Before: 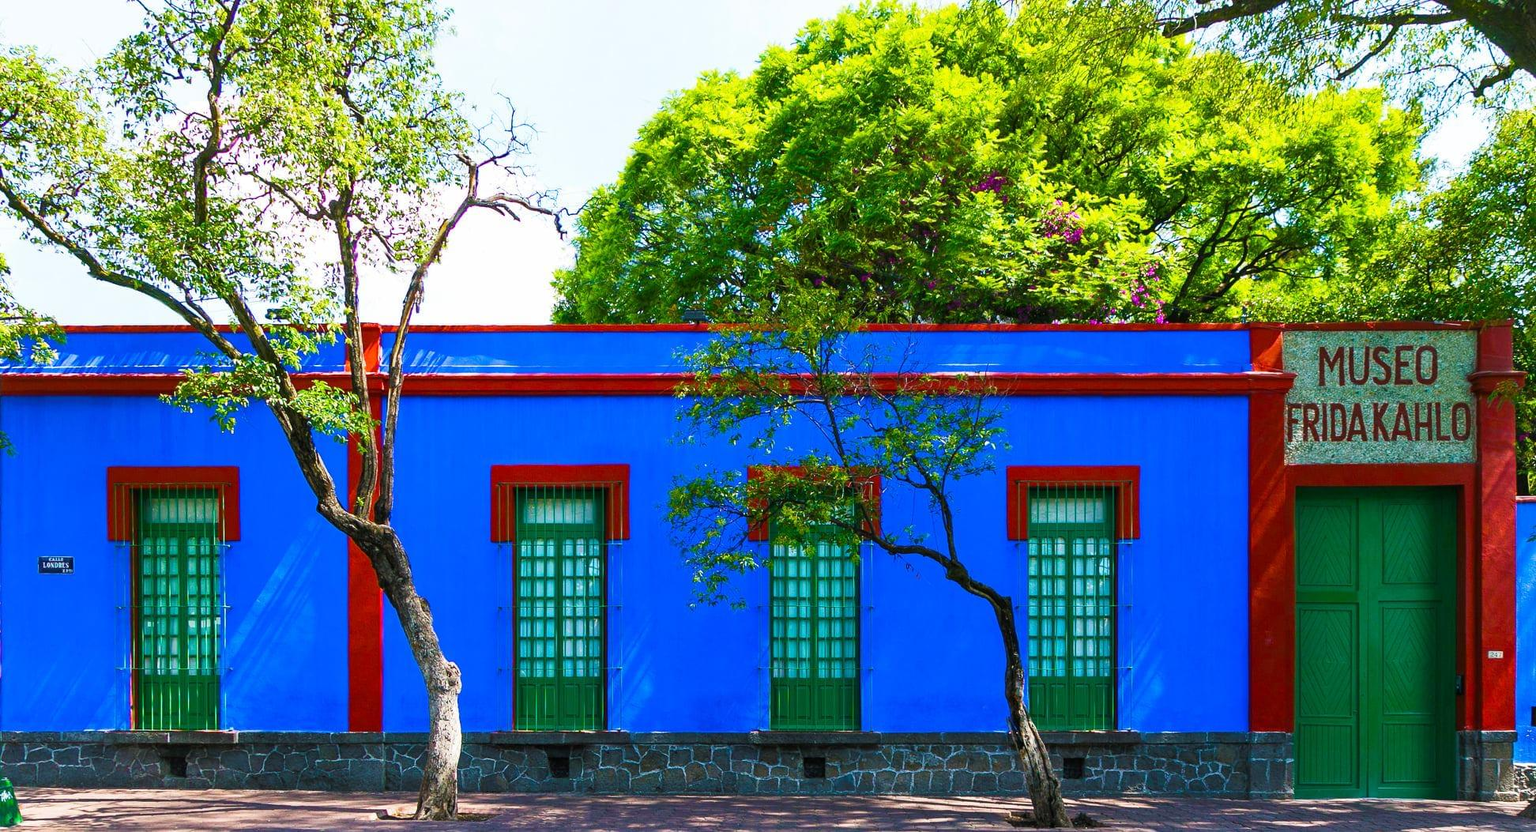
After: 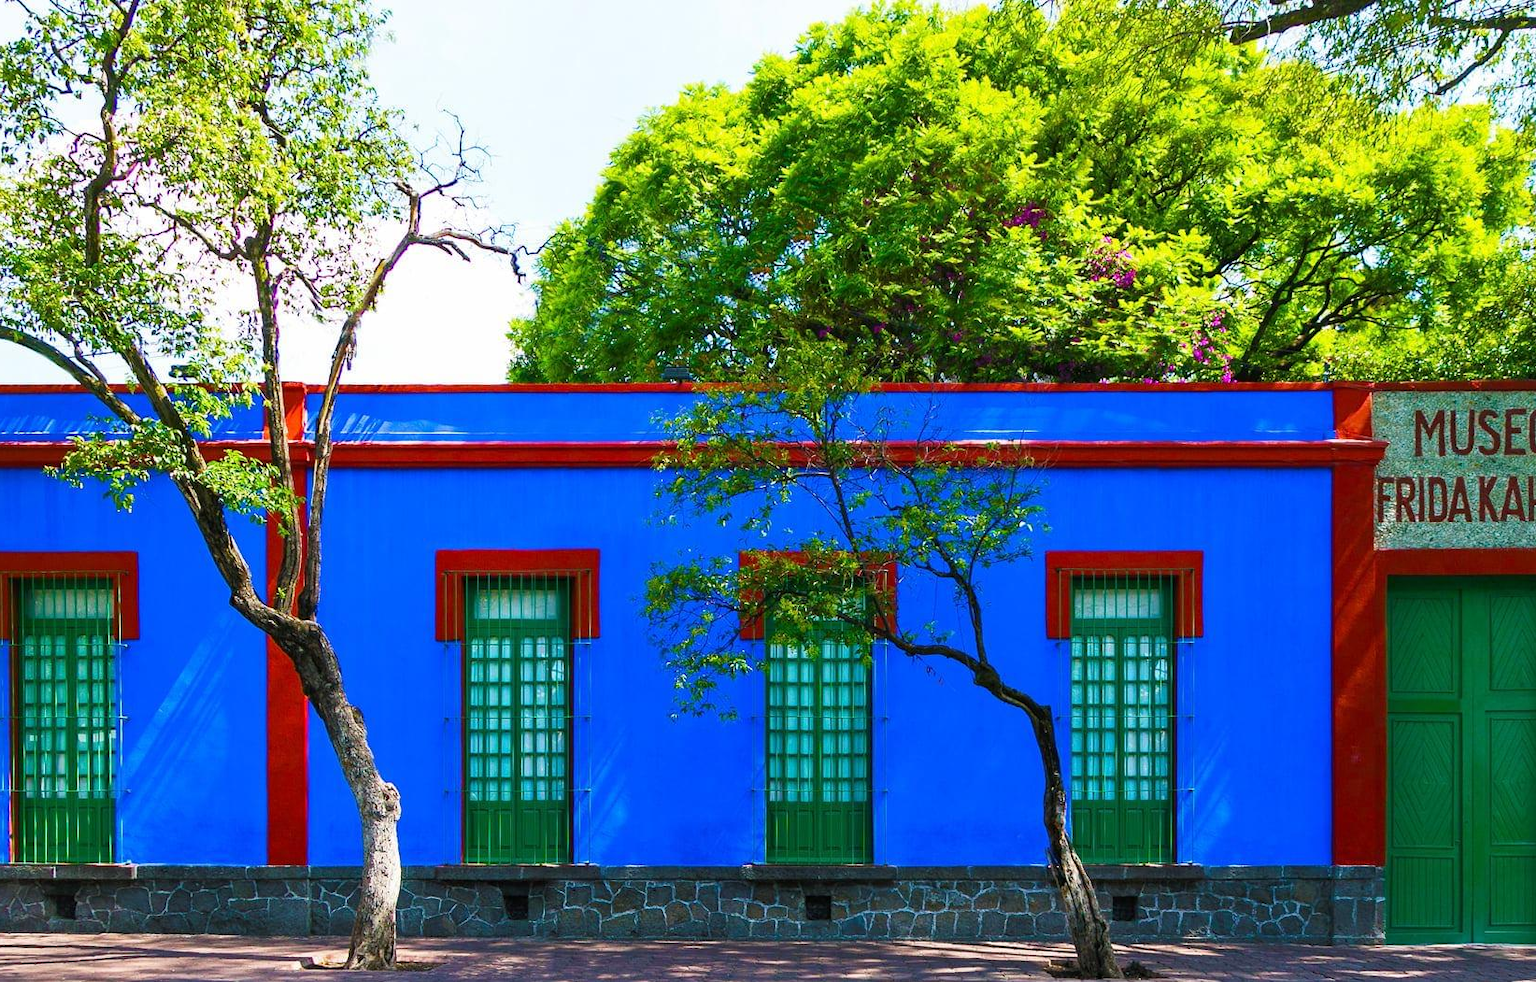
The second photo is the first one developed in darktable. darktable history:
crop: left 8.016%, right 7.412%
